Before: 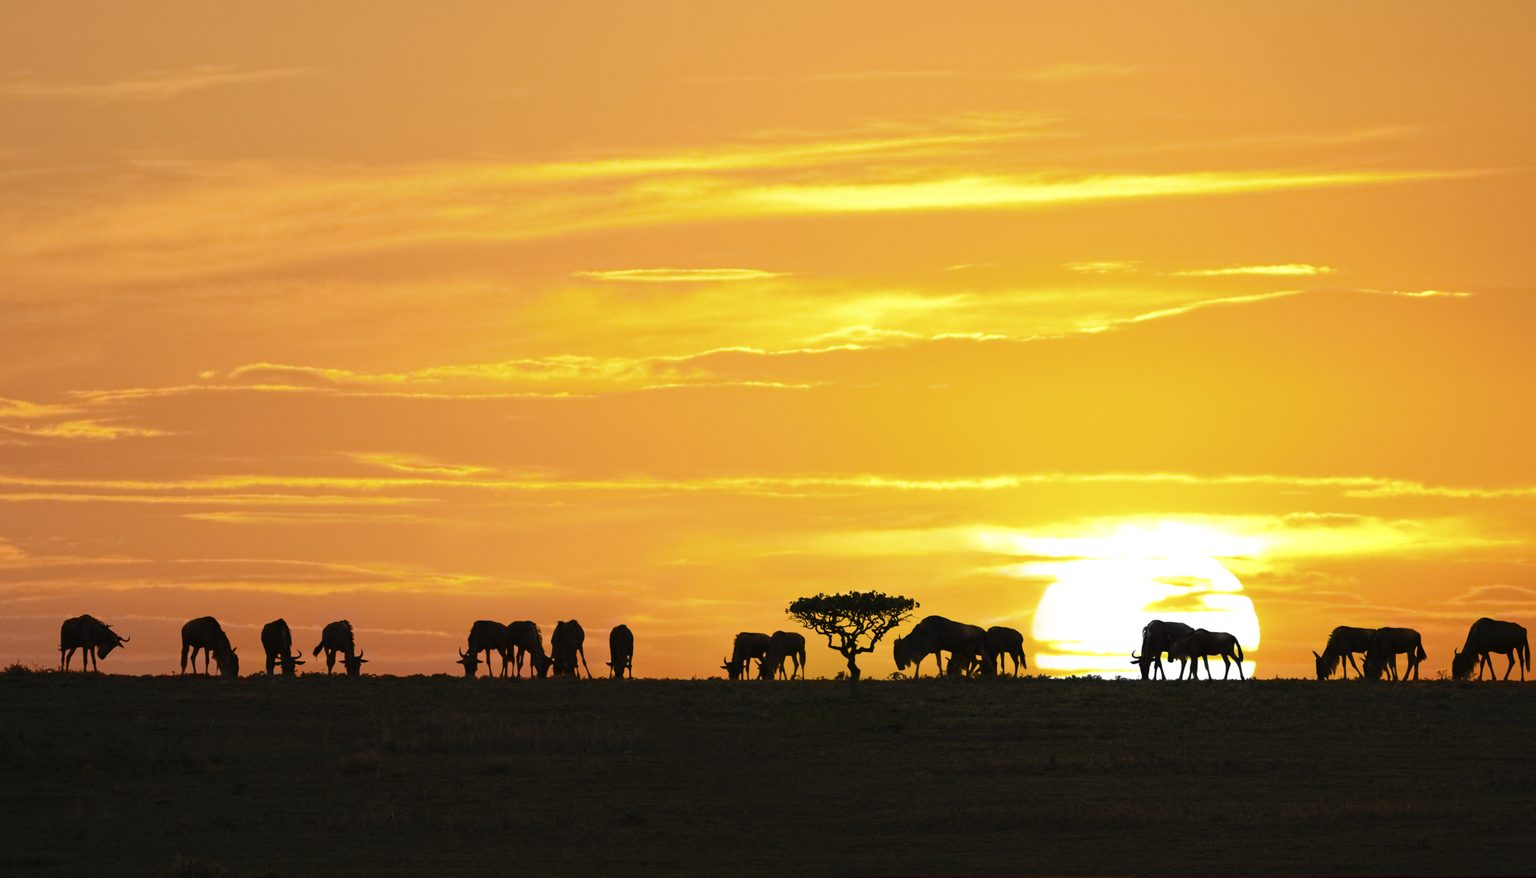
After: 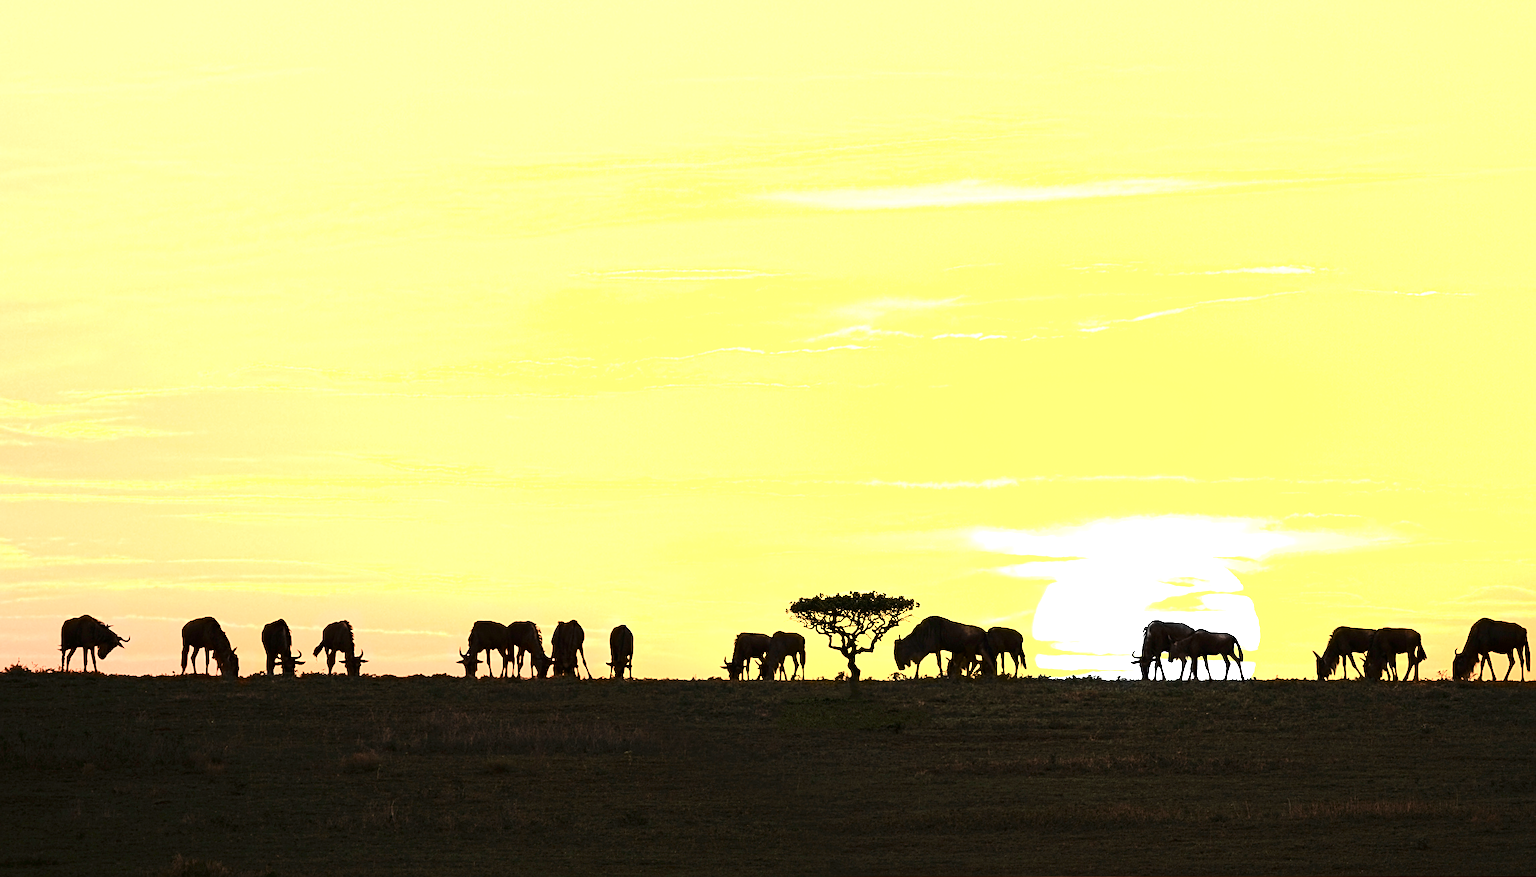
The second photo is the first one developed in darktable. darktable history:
exposure: exposure 2 EV, compensate highlight preservation false
contrast brightness saturation: contrast 0.25, saturation -0.31
sharpen: on, module defaults
